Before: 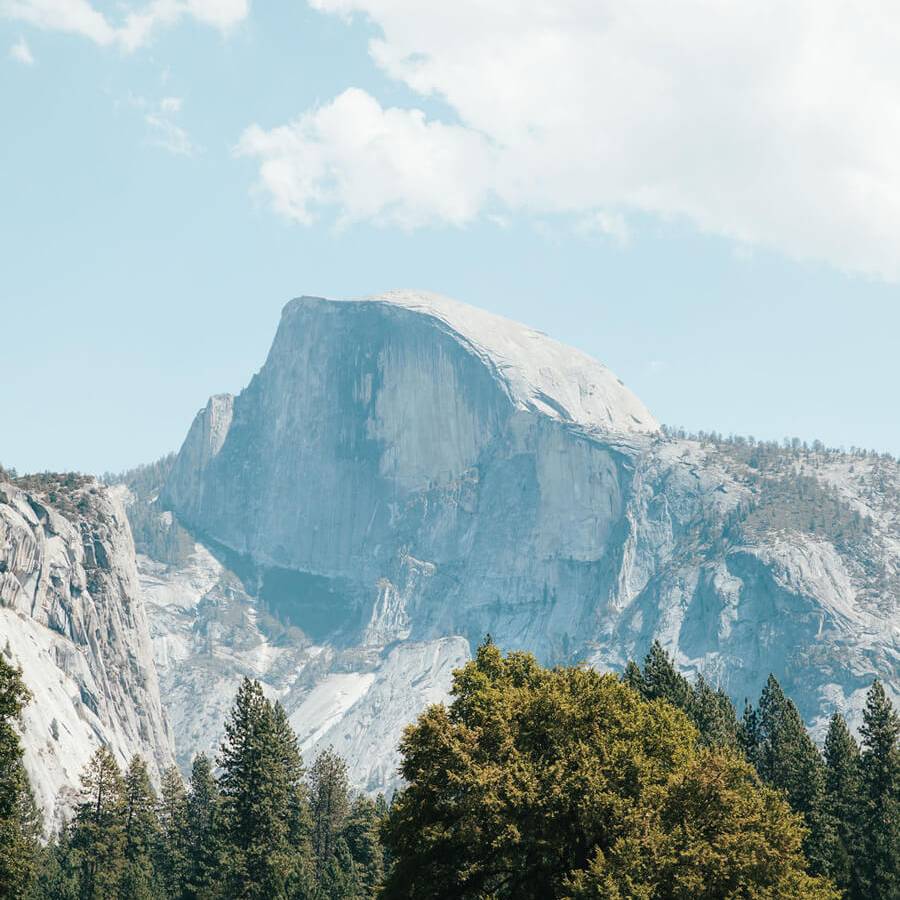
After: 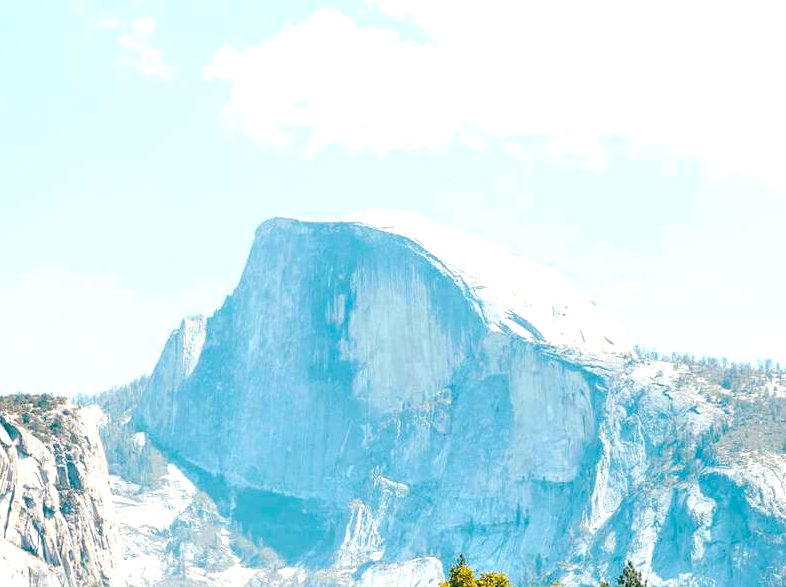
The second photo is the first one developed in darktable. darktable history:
crop: left 3.019%, top 8.854%, right 9.618%, bottom 25.918%
color balance rgb: highlights gain › chroma 0.687%, highlights gain › hue 56.99°, perceptual saturation grading › global saturation 36.072%, perceptual saturation grading › shadows 35.177%, global vibrance 20%
exposure: black level correction 0, exposure 0.703 EV, compensate highlight preservation false
